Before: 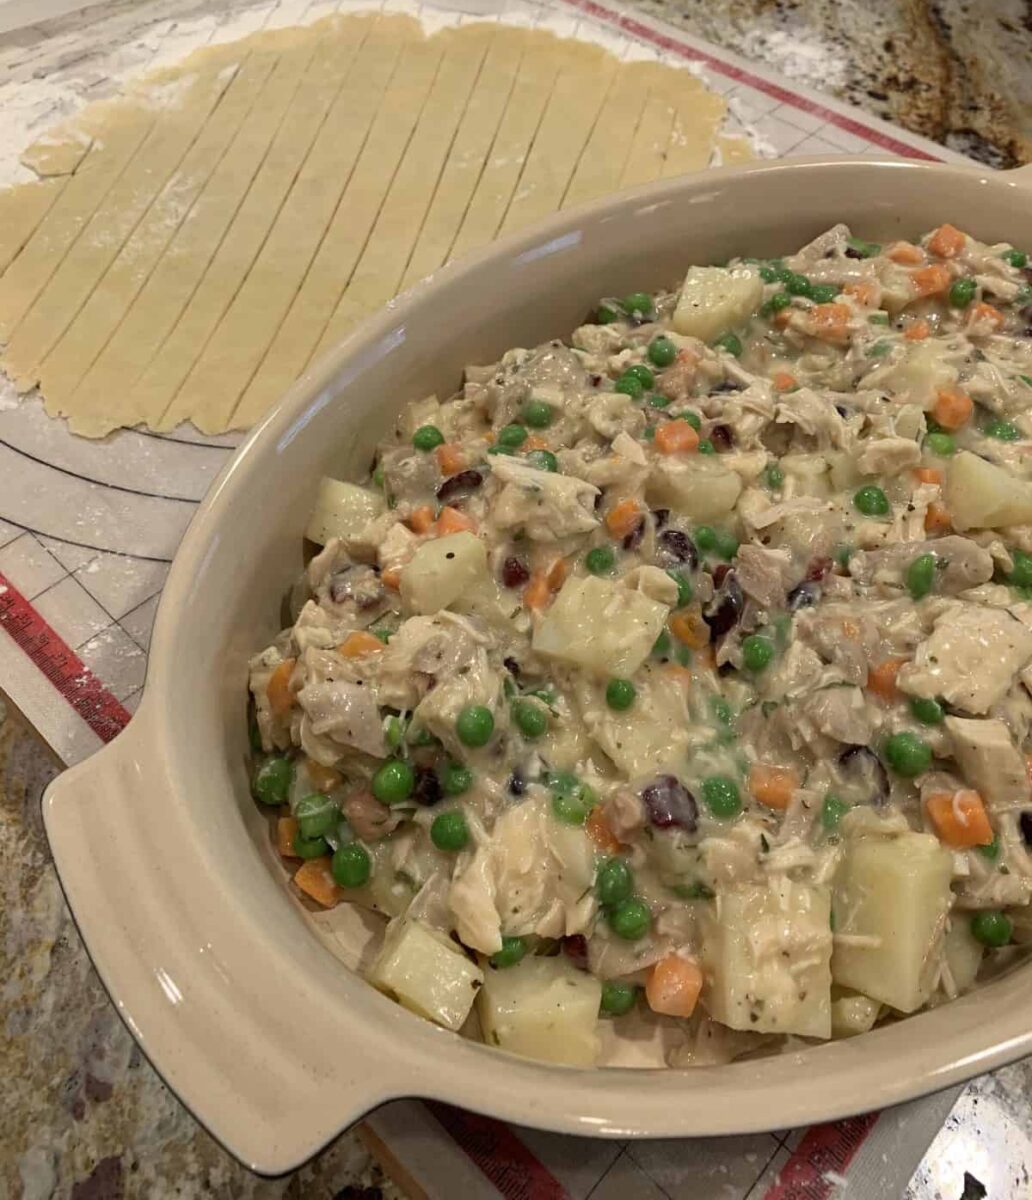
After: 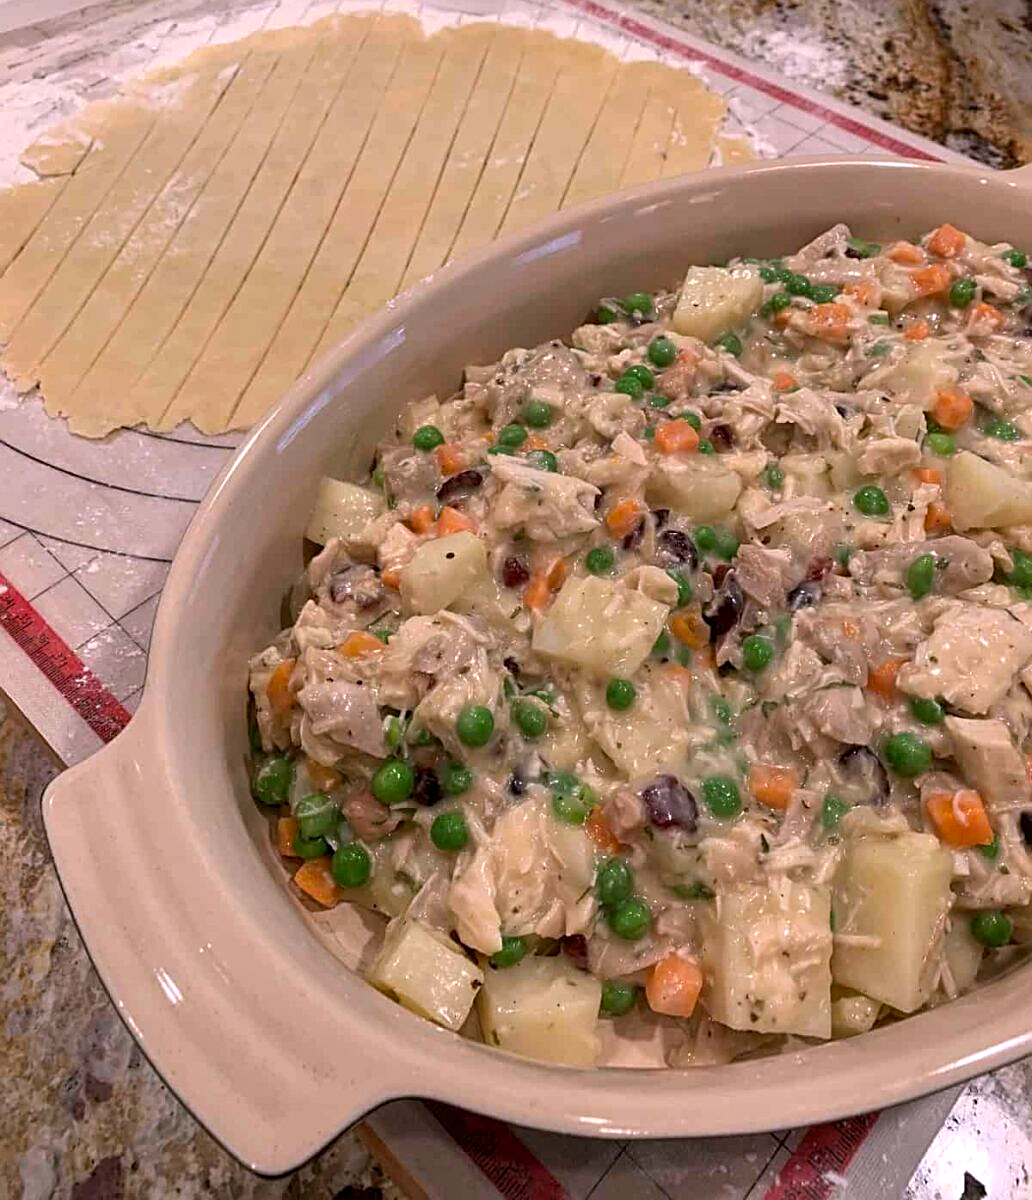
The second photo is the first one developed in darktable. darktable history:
white balance: red 1.066, blue 1.119
local contrast: highlights 100%, shadows 100%, detail 120%, midtone range 0.2
sharpen: on, module defaults
